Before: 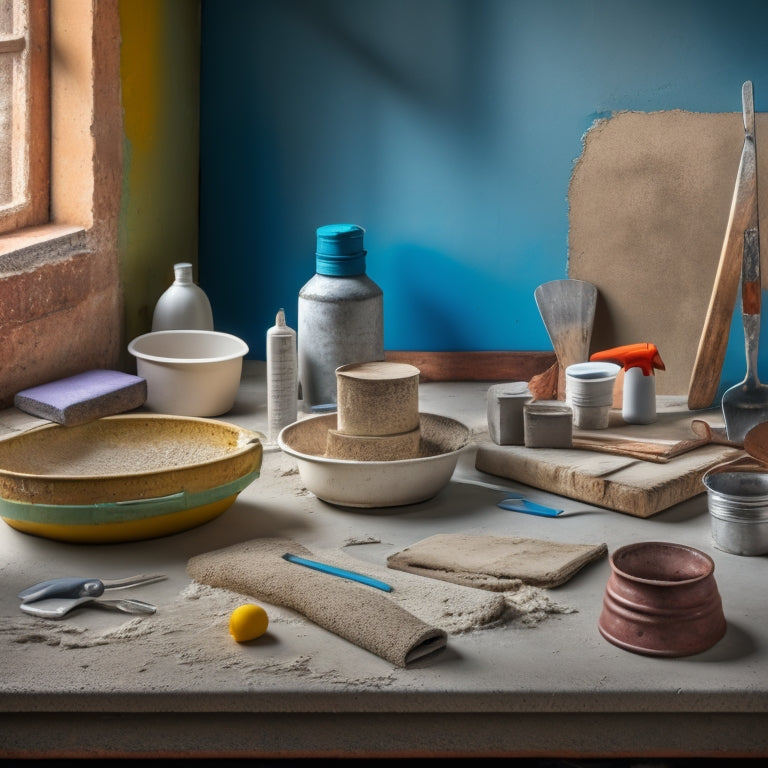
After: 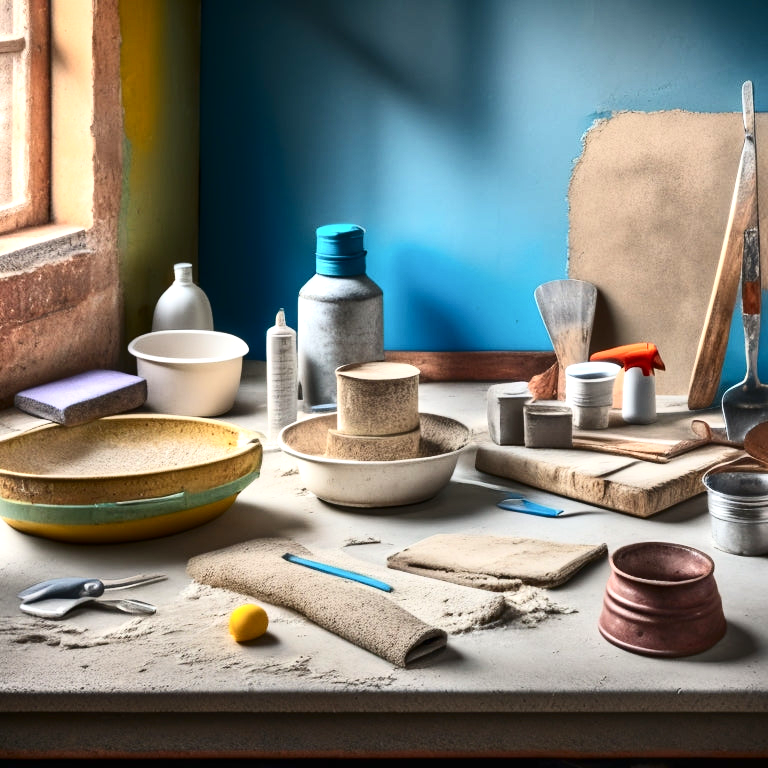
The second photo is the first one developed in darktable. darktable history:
exposure: black level correction 0, exposure 0.7 EV, compensate exposure bias true, compensate highlight preservation false
contrast brightness saturation: contrast 0.28
